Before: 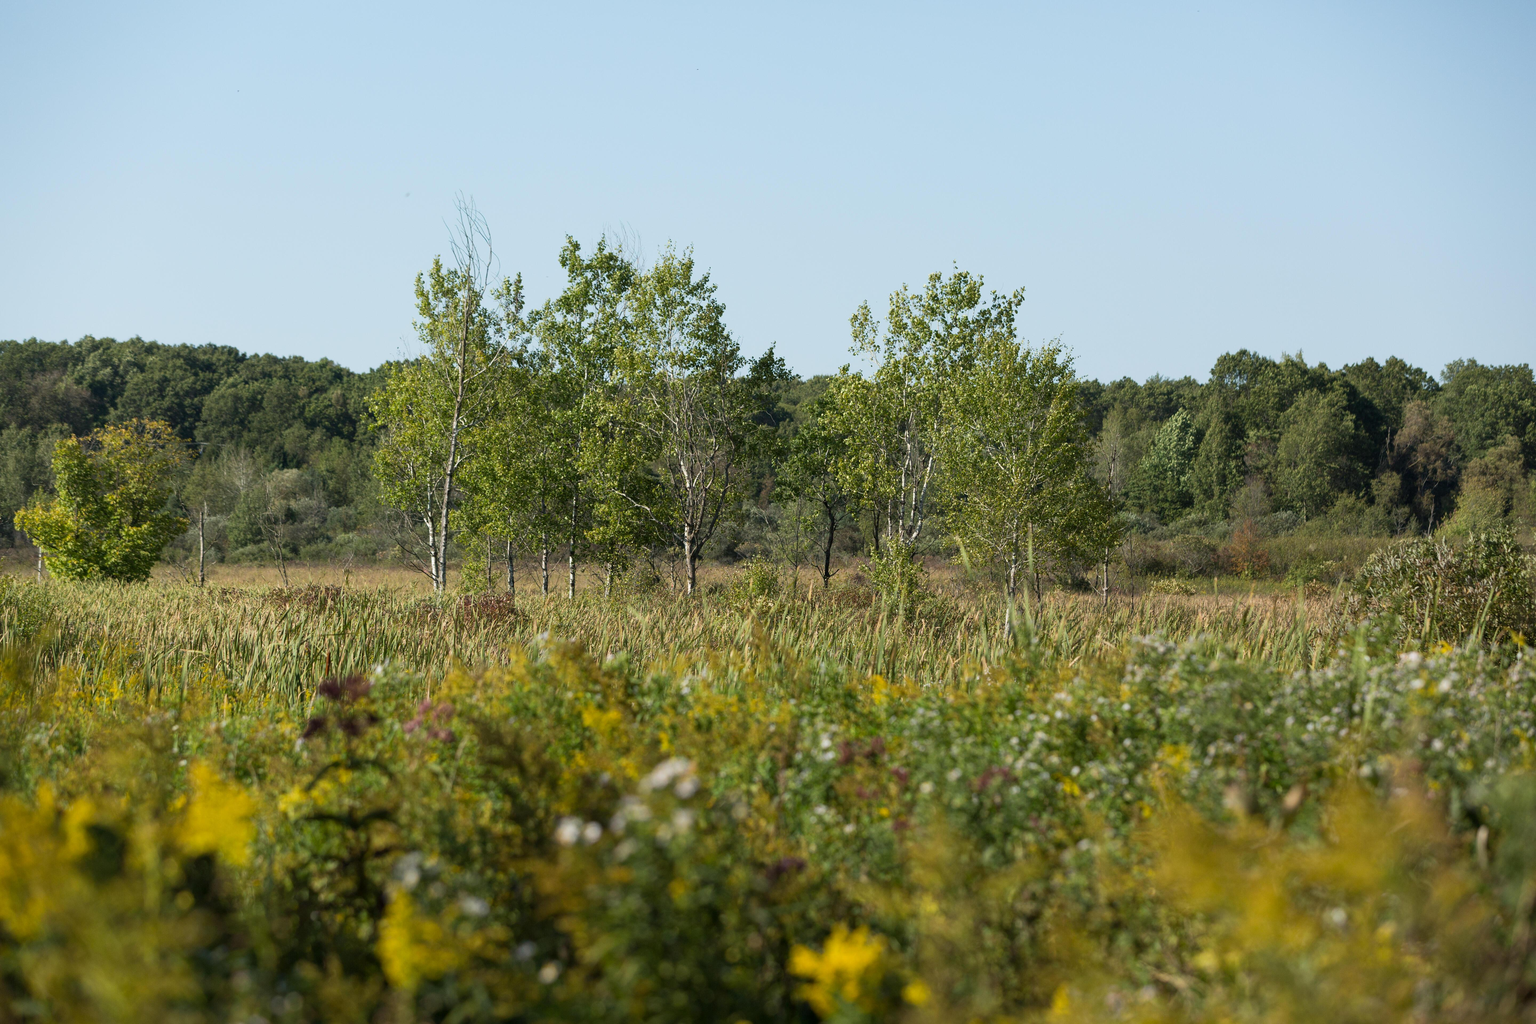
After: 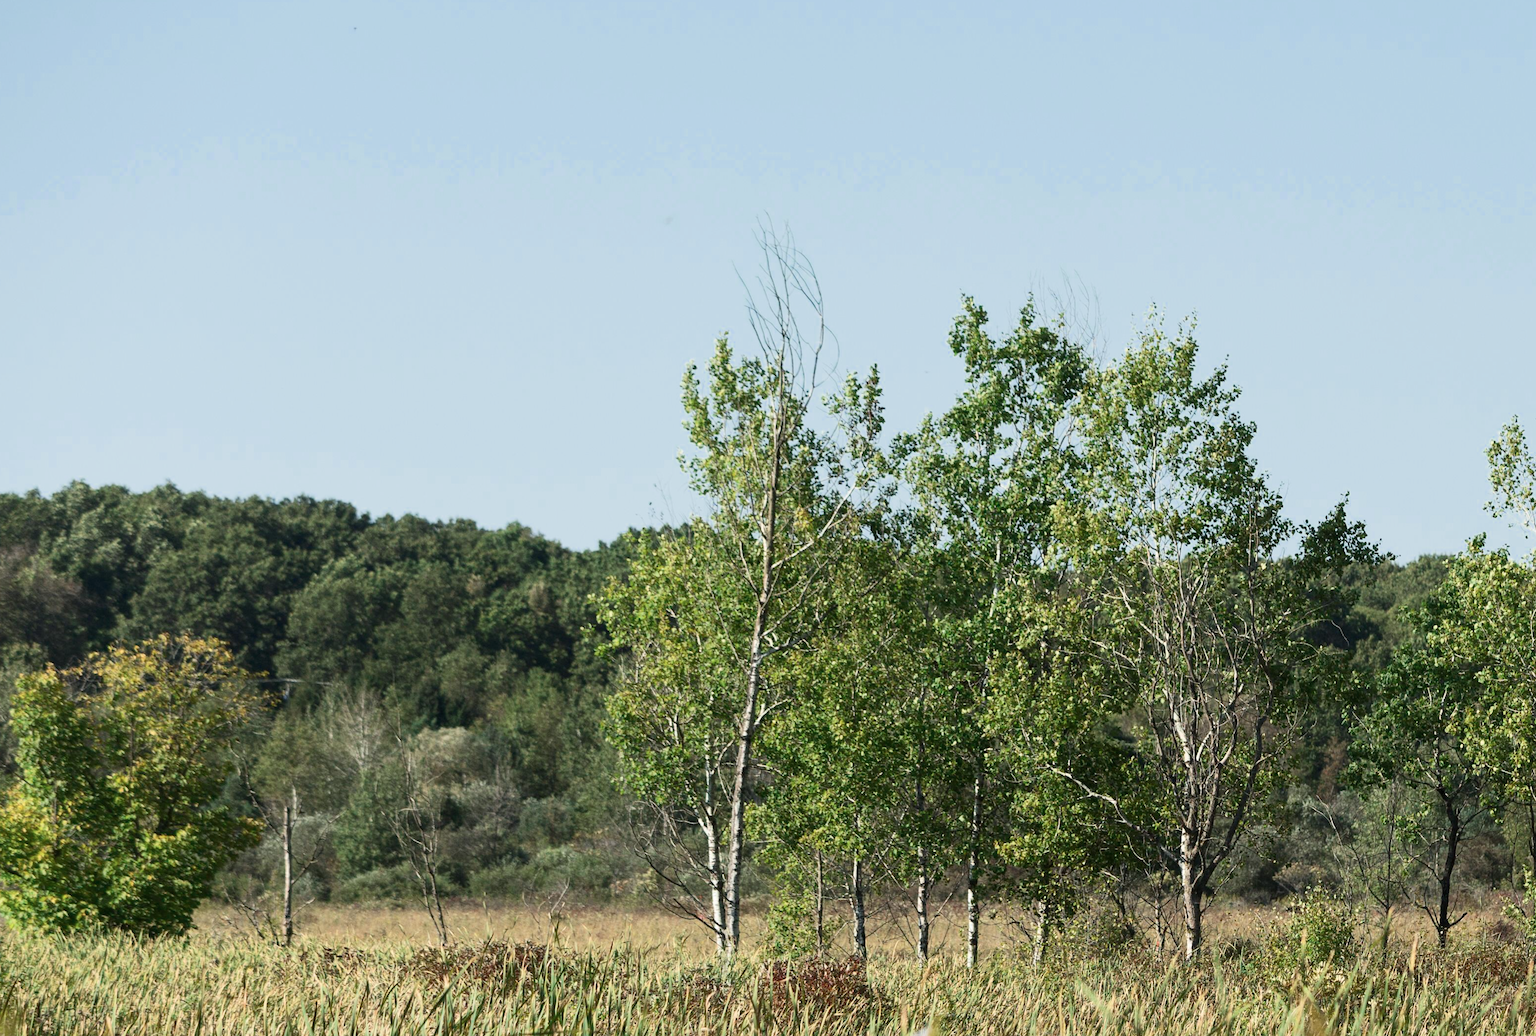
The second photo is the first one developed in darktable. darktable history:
contrast brightness saturation: contrast 0.23, brightness 0.107, saturation 0.293
color zones: curves: ch0 [(0, 0.5) (0.125, 0.4) (0.25, 0.5) (0.375, 0.4) (0.5, 0.4) (0.625, 0.35) (0.75, 0.35) (0.875, 0.5)]; ch1 [(0, 0.35) (0.125, 0.45) (0.25, 0.35) (0.375, 0.35) (0.5, 0.35) (0.625, 0.35) (0.75, 0.45) (0.875, 0.35)]; ch2 [(0, 0.6) (0.125, 0.5) (0.25, 0.5) (0.375, 0.6) (0.5, 0.6) (0.625, 0.5) (0.75, 0.5) (0.875, 0.5)]
crop and rotate: left 3.025%, top 7.41%, right 42.907%, bottom 37.862%
